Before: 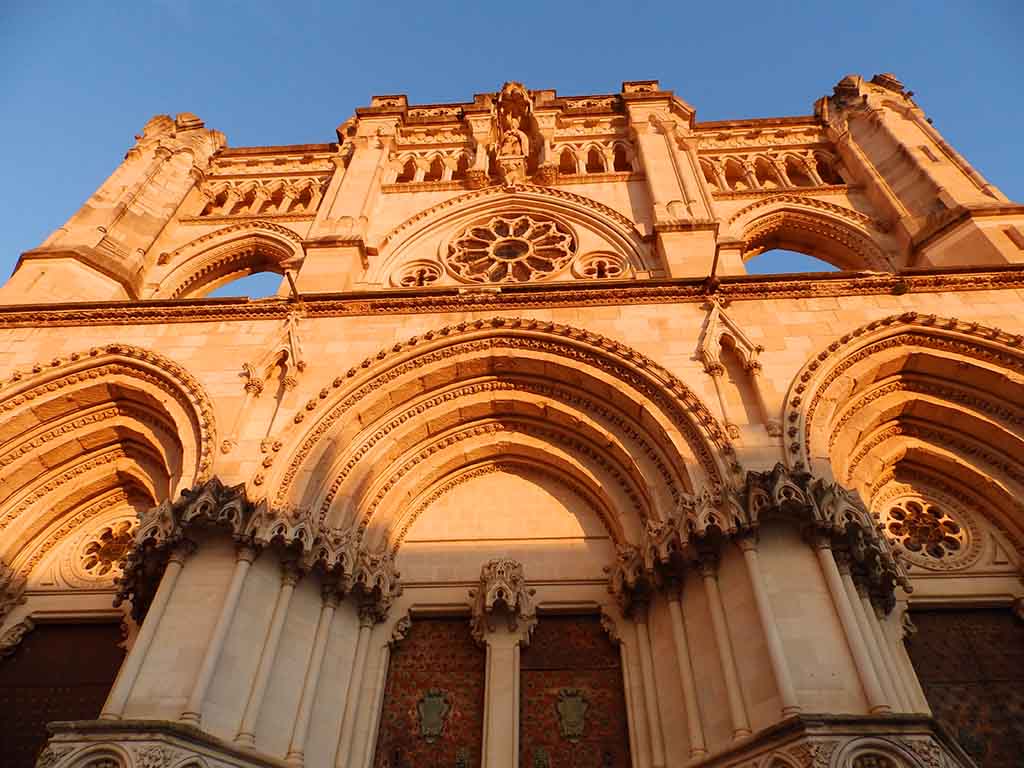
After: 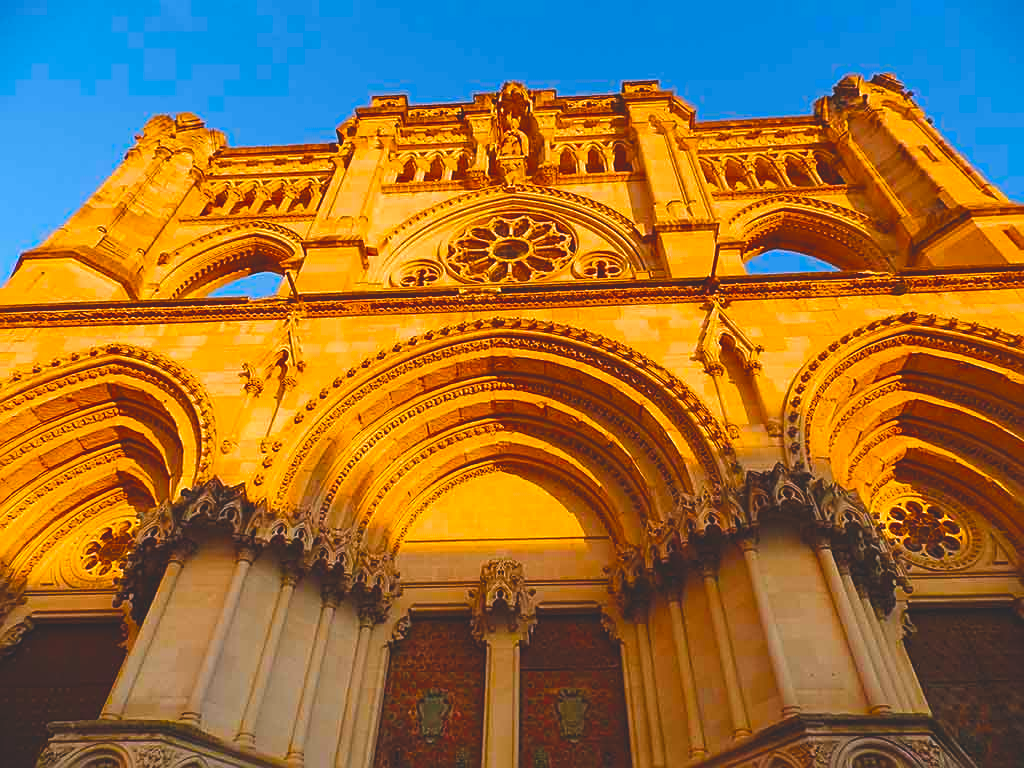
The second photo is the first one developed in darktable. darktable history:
sharpen: on, module defaults
color balance rgb: power › luminance 3.295%, power › hue 233.64°, global offset › luminance 1.994%, linear chroma grading › global chroma 39.541%, perceptual saturation grading › global saturation 25.84%
